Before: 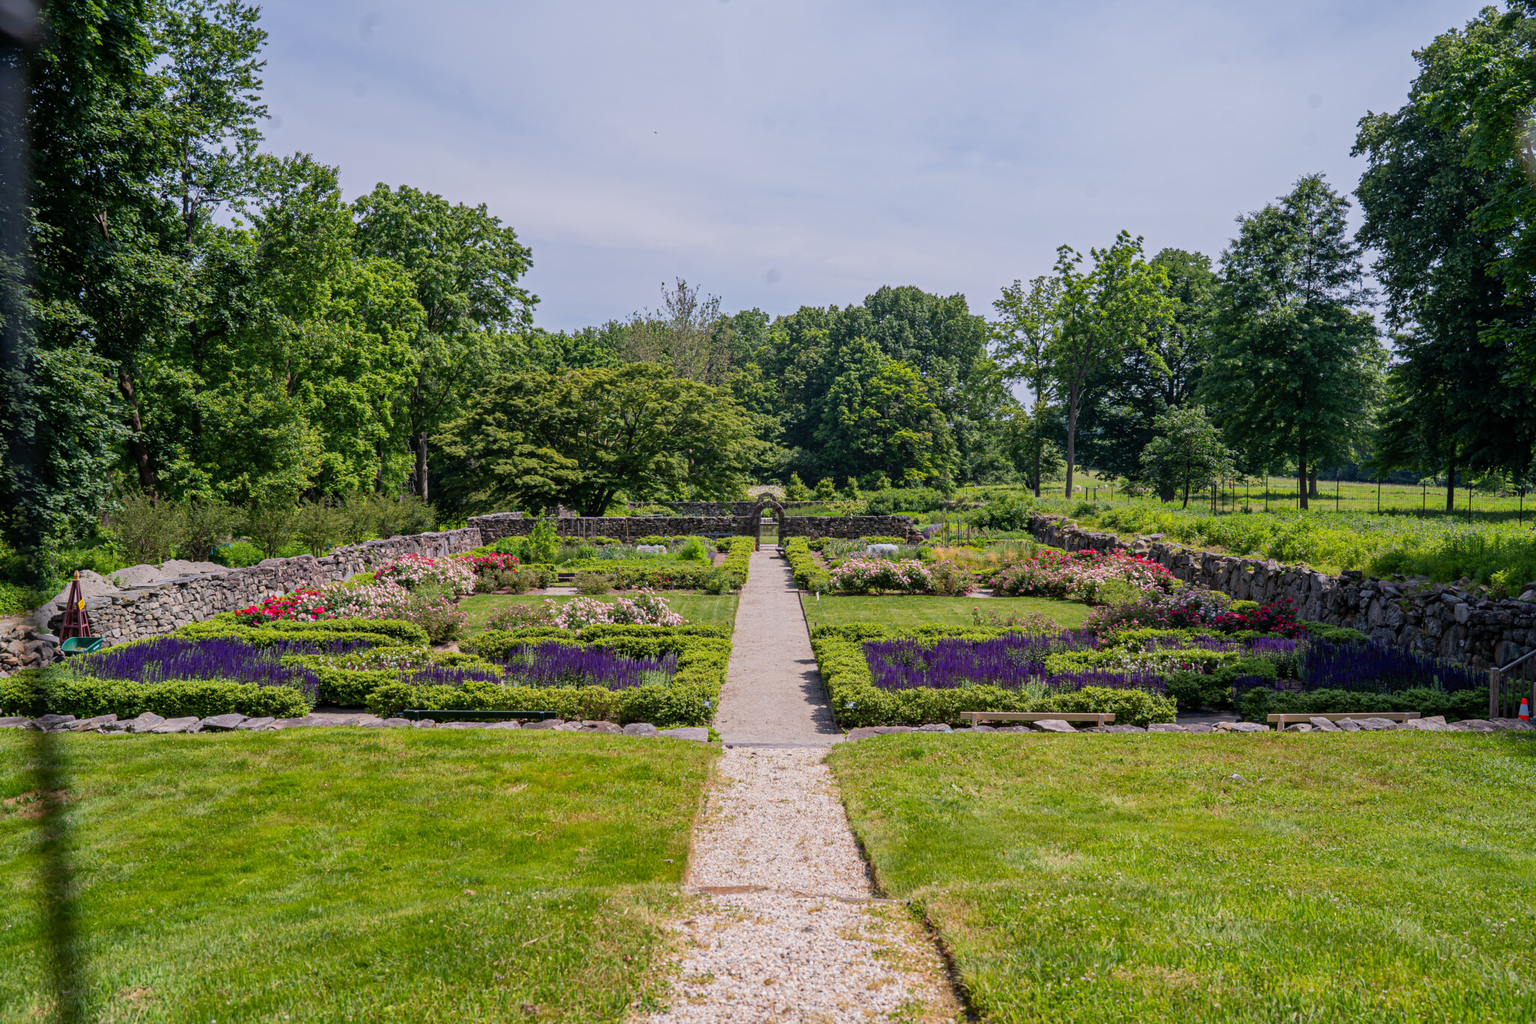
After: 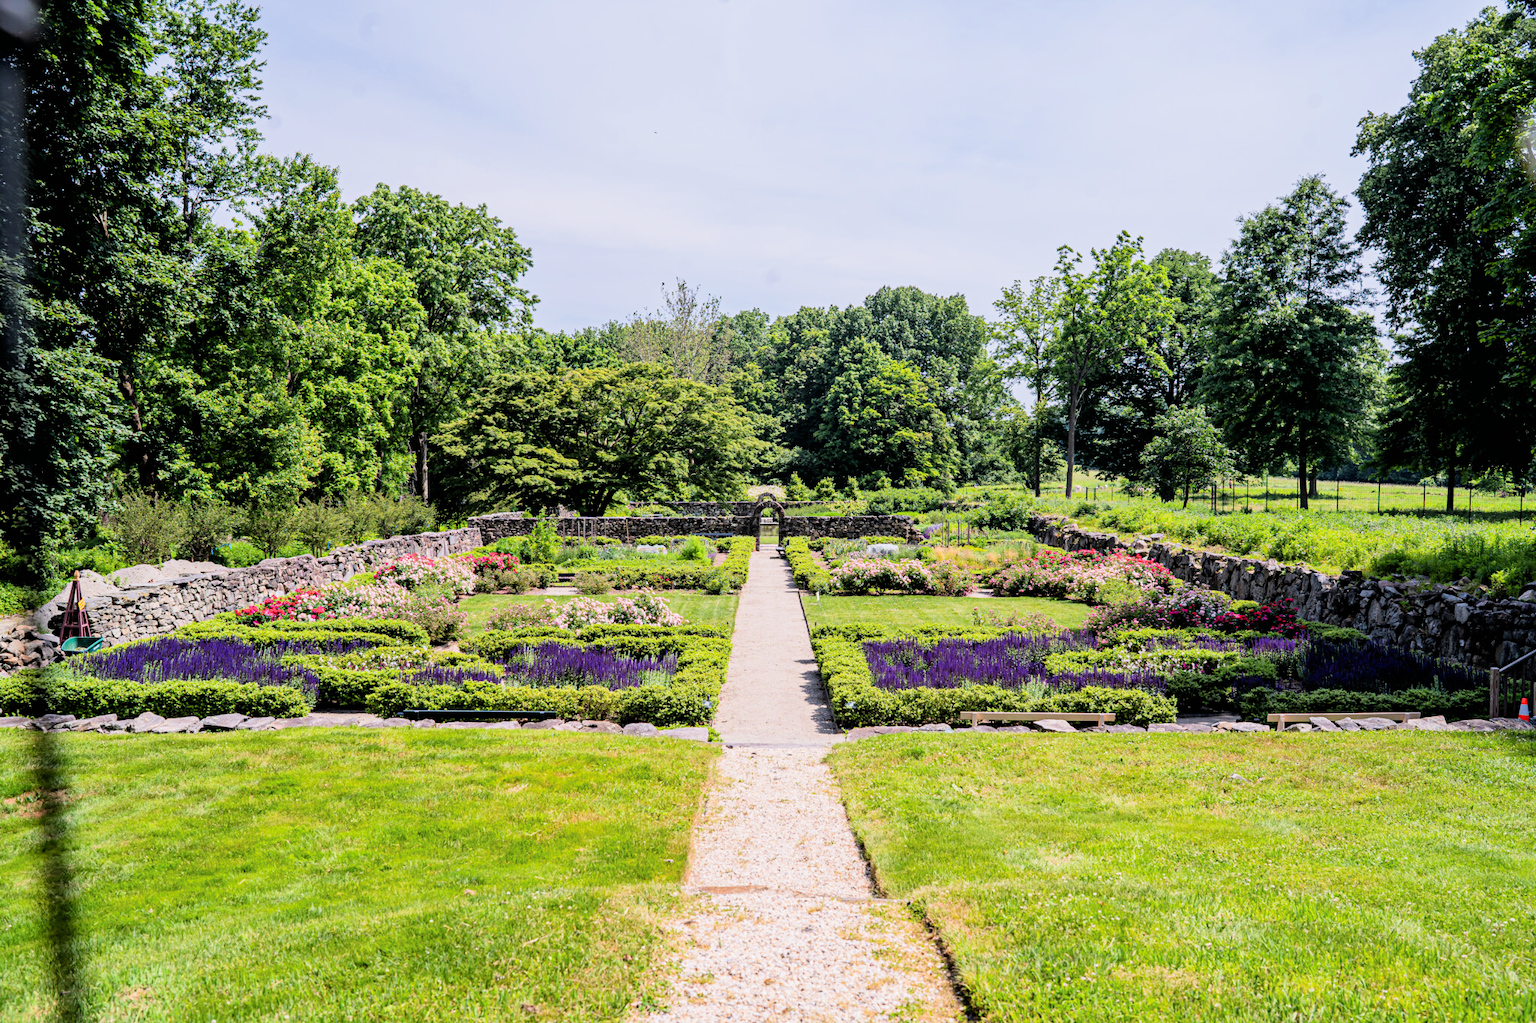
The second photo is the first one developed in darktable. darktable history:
exposure: exposure 1 EV, compensate highlight preservation false
filmic rgb: black relative exposure -5 EV, hardness 2.88, contrast 1.3
